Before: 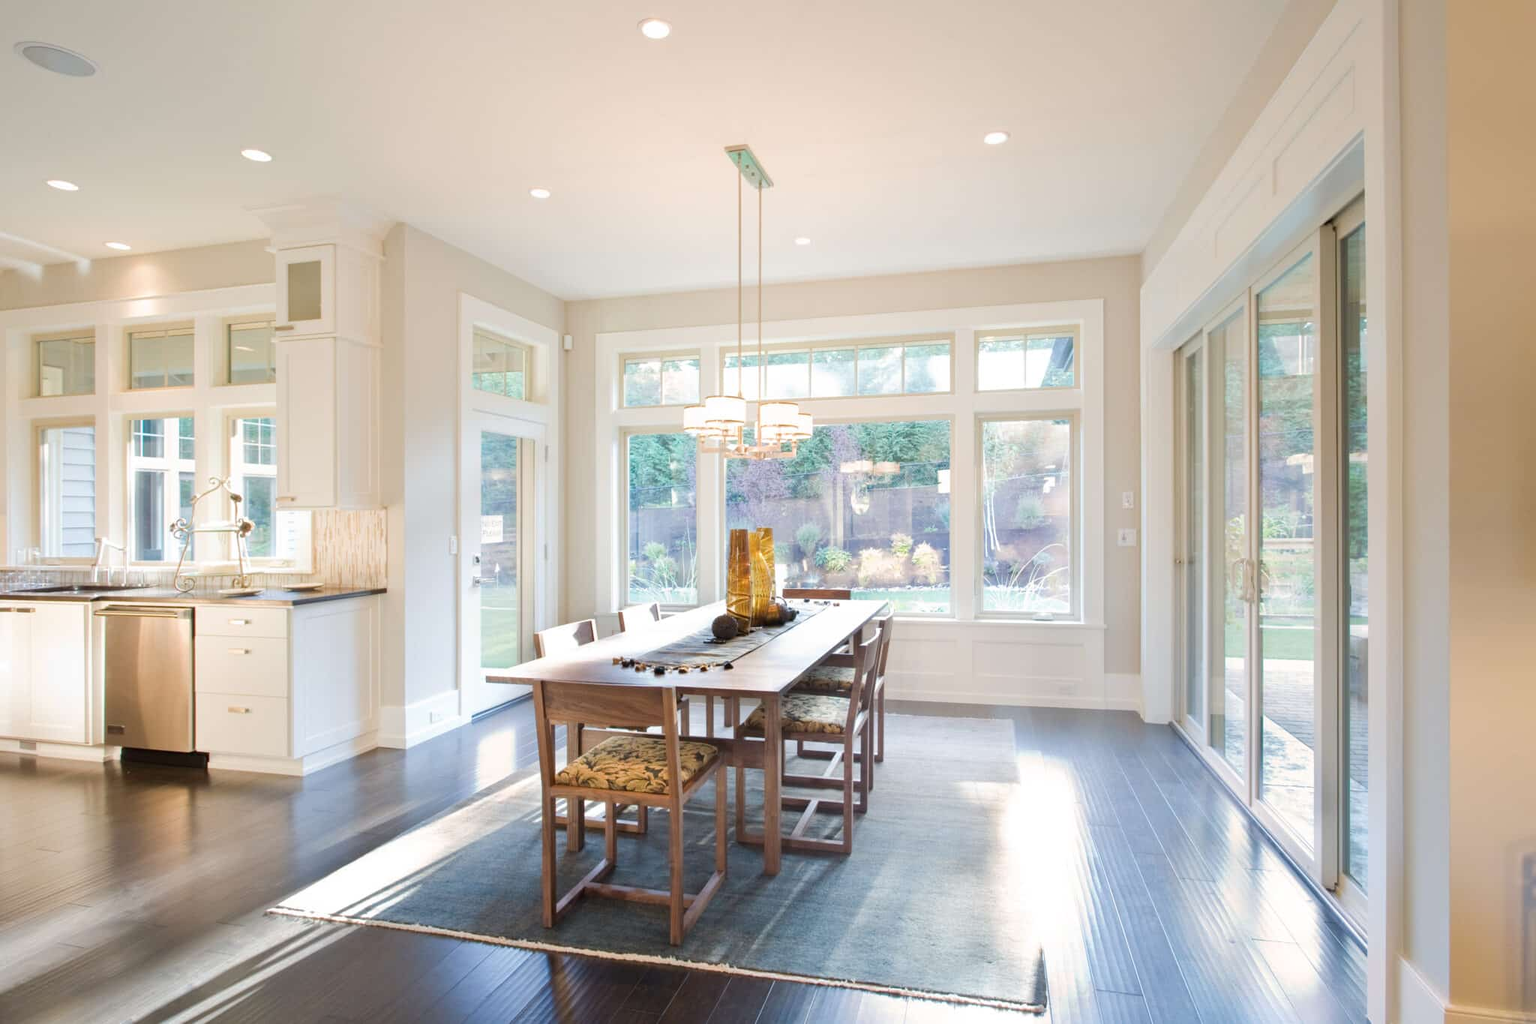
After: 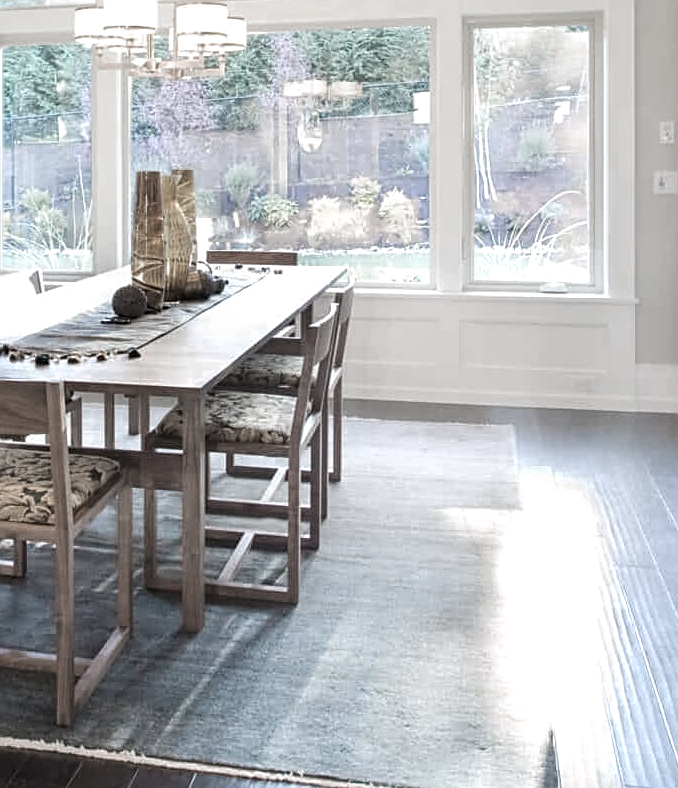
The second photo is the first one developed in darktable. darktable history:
crop: left 40.878%, top 39.176%, right 25.993%, bottom 3.081%
color zones: curves: ch0 [(0, 0.613) (0.01, 0.613) (0.245, 0.448) (0.498, 0.529) (0.642, 0.665) (0.879, 0.777) (0.99, 0.613)]; ch1 [(0, 0.272) (0.219, 0.127) (0.724, 0.346)]
local contrast: detail 130%
sharpen: on, module defaults
